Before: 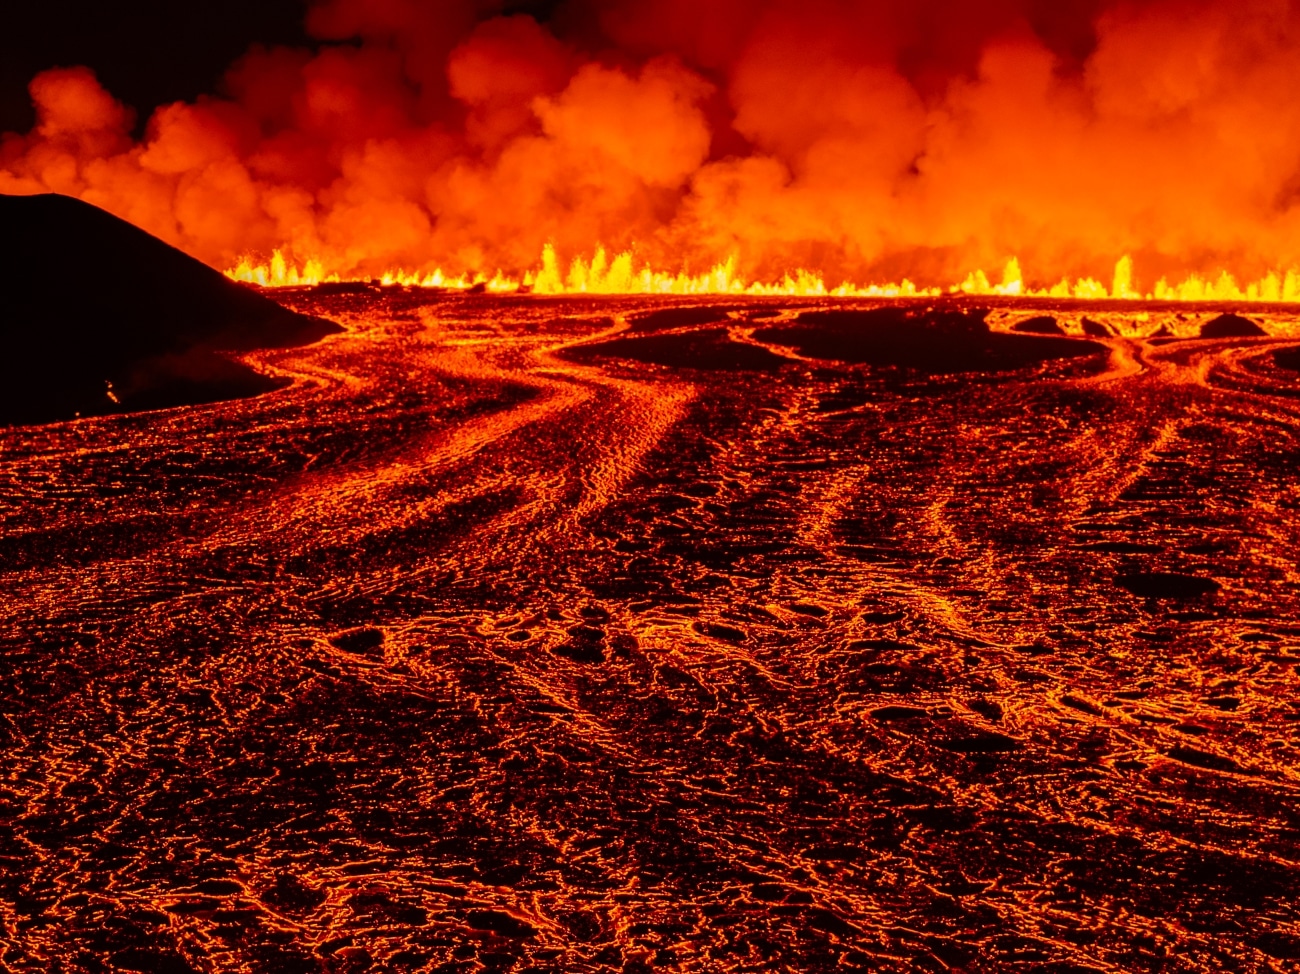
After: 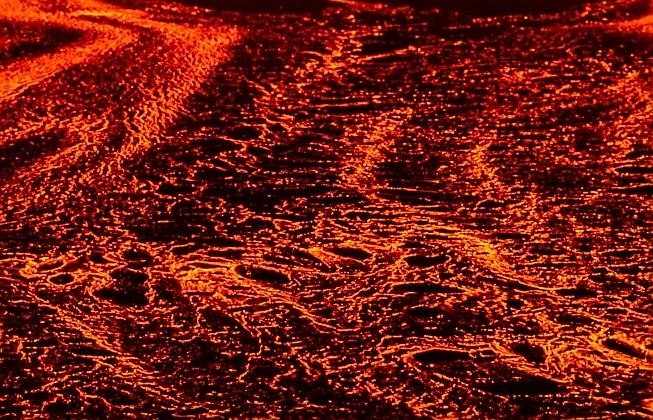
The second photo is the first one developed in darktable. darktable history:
crop: left 35.164%, top 36.717%, right 14.548%, bottom 20.092%
sharpen: on, module defaults
